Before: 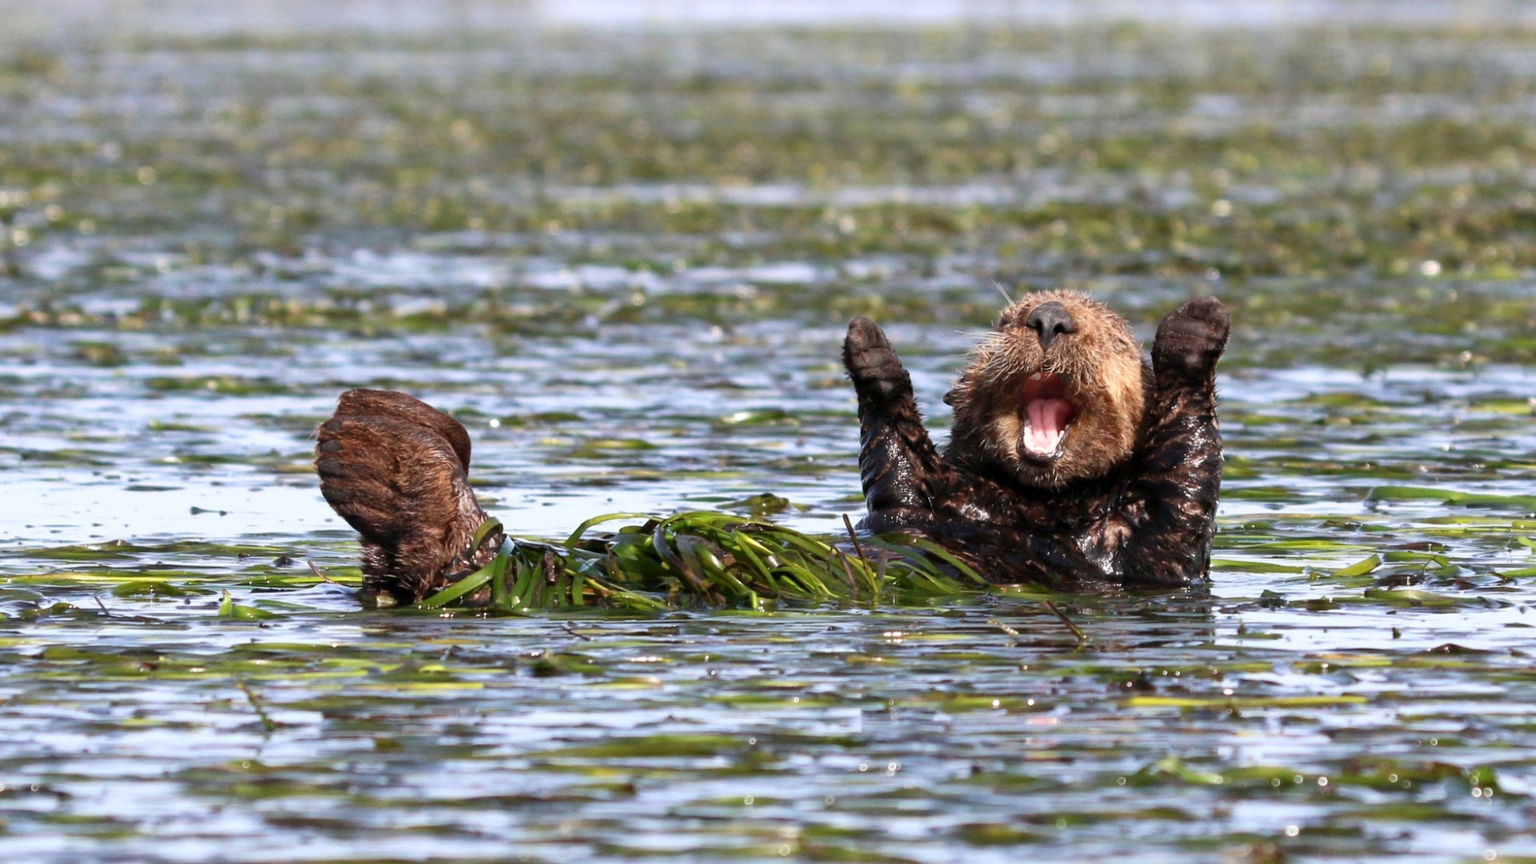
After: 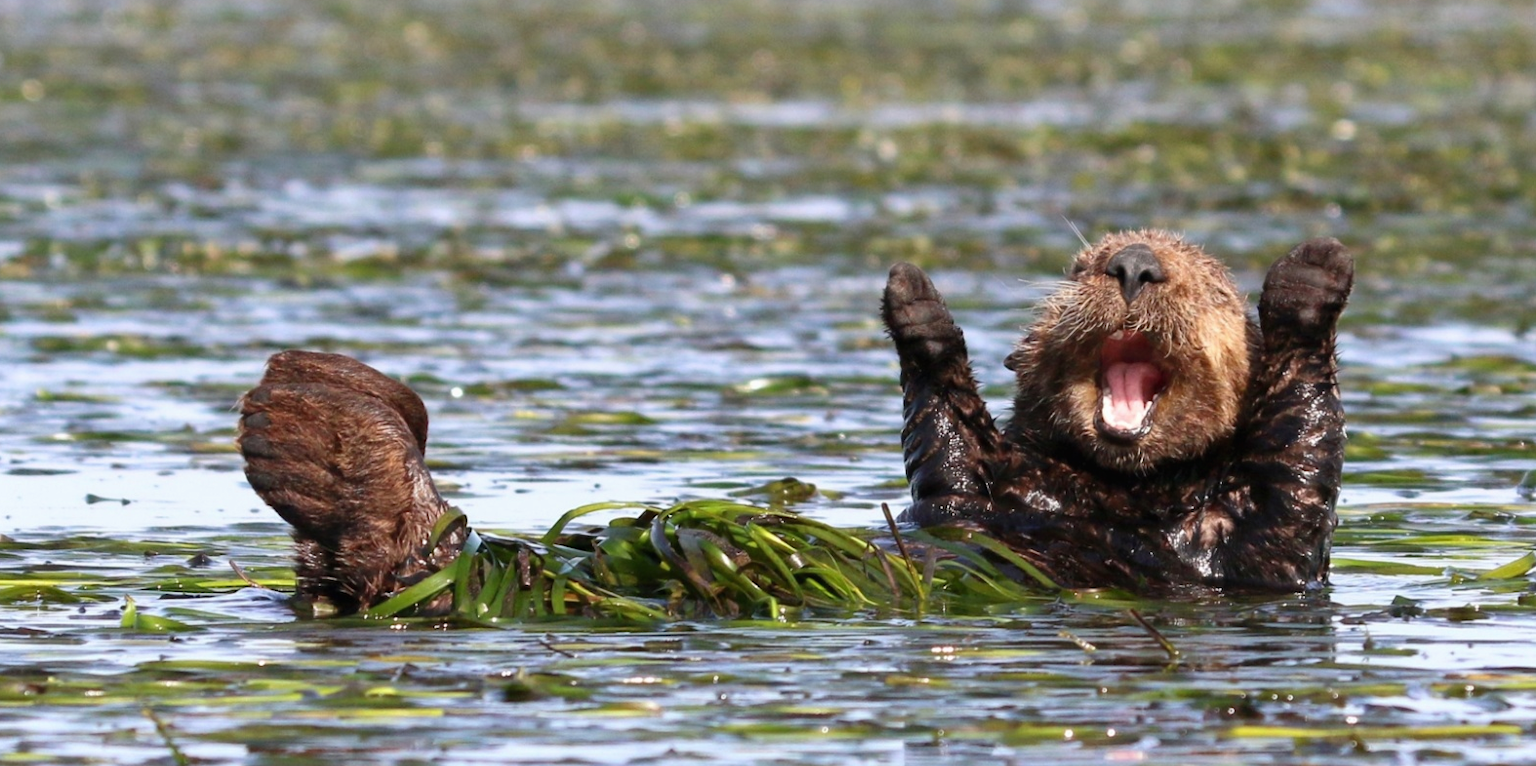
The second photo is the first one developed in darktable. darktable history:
crop: left 7.856%, top 11.836%, right 10.12%, bottom 15.387%
local contrast: mode bilateral grid, contrast 100, coarseness 100, detail 91%, midtone range 0.2
